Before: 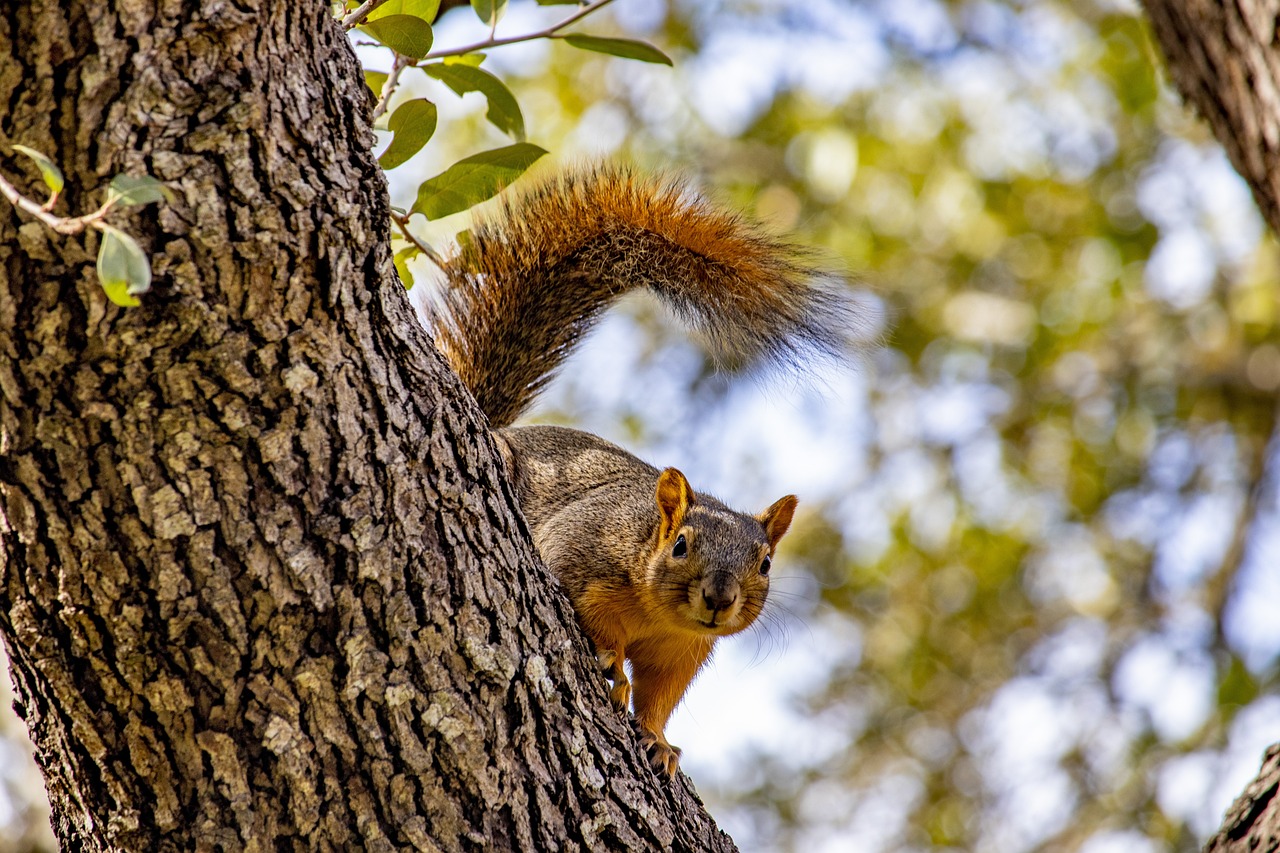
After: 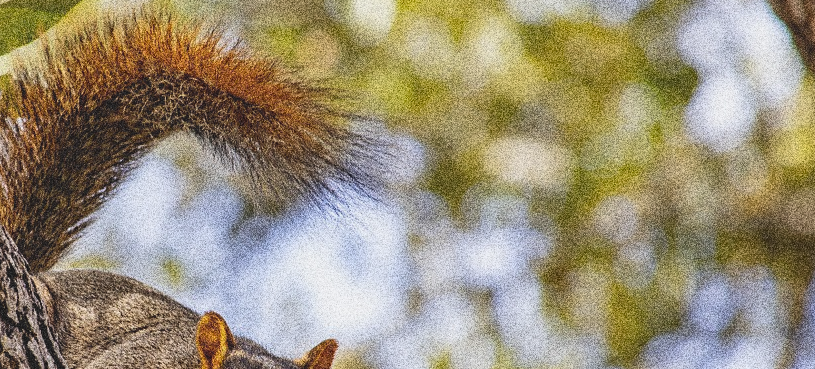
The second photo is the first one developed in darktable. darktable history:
white balance: emerald 1
grain: coarseness 30.02 ISO, strength 100%
color balance: lift [1.01, 1, 1, 1], gamma [1.097, 1, 1, 1], gain [0.85, 1, 1, 1]
crop: left 36.005%, top 18.293%, right 0.31%, bottom 38.444%
